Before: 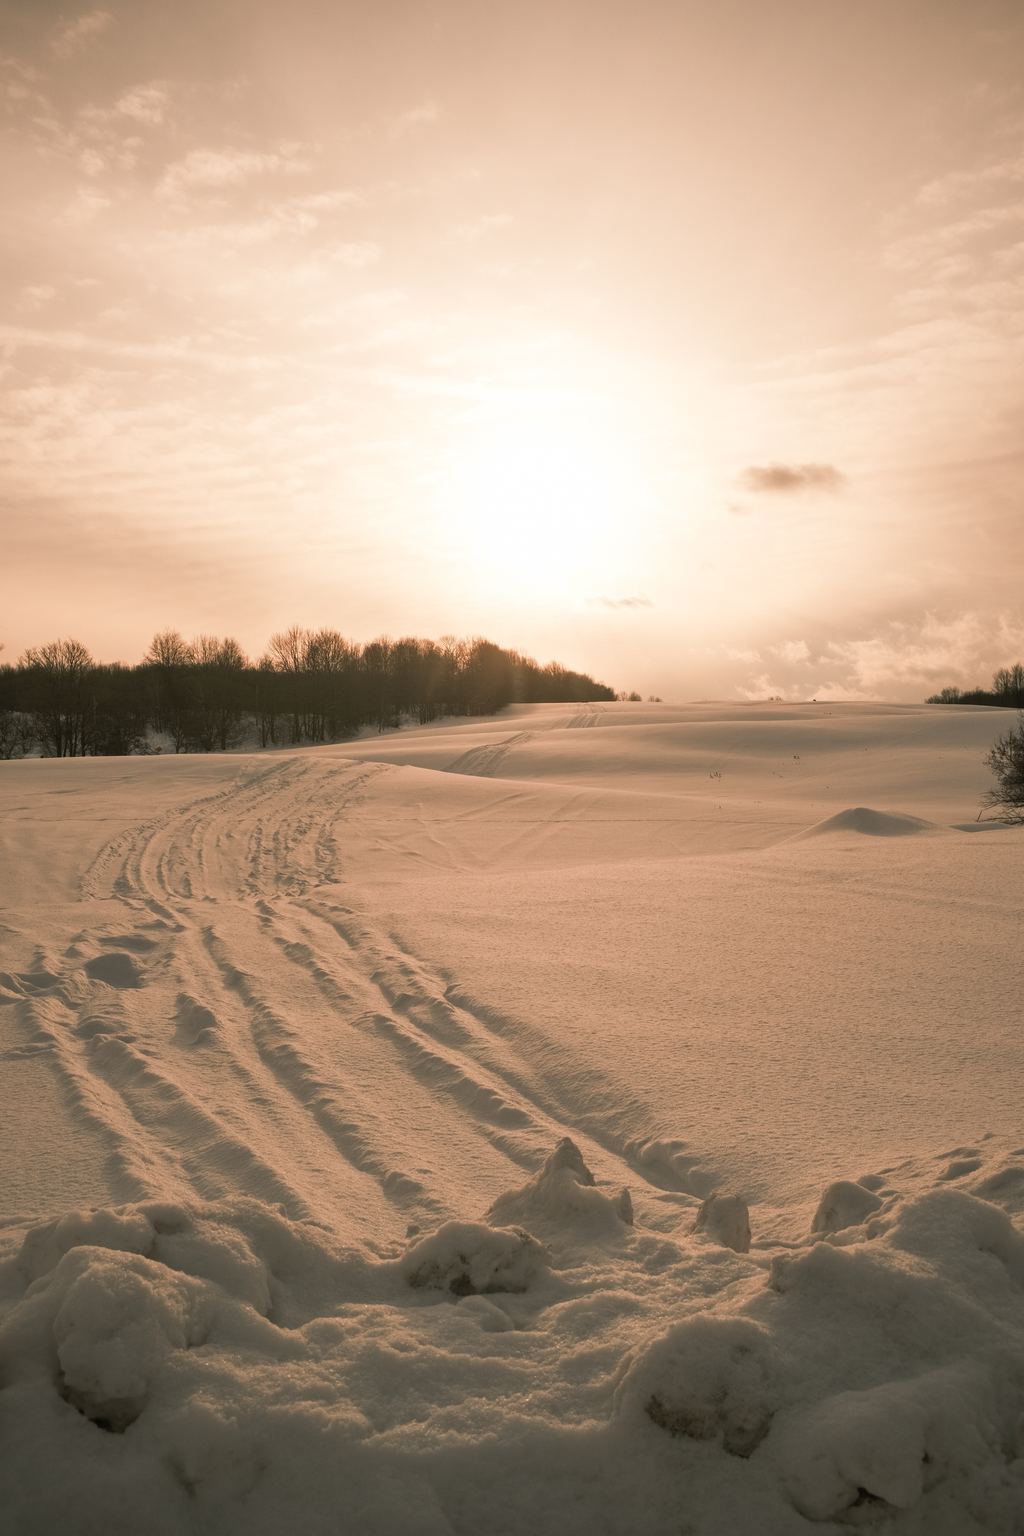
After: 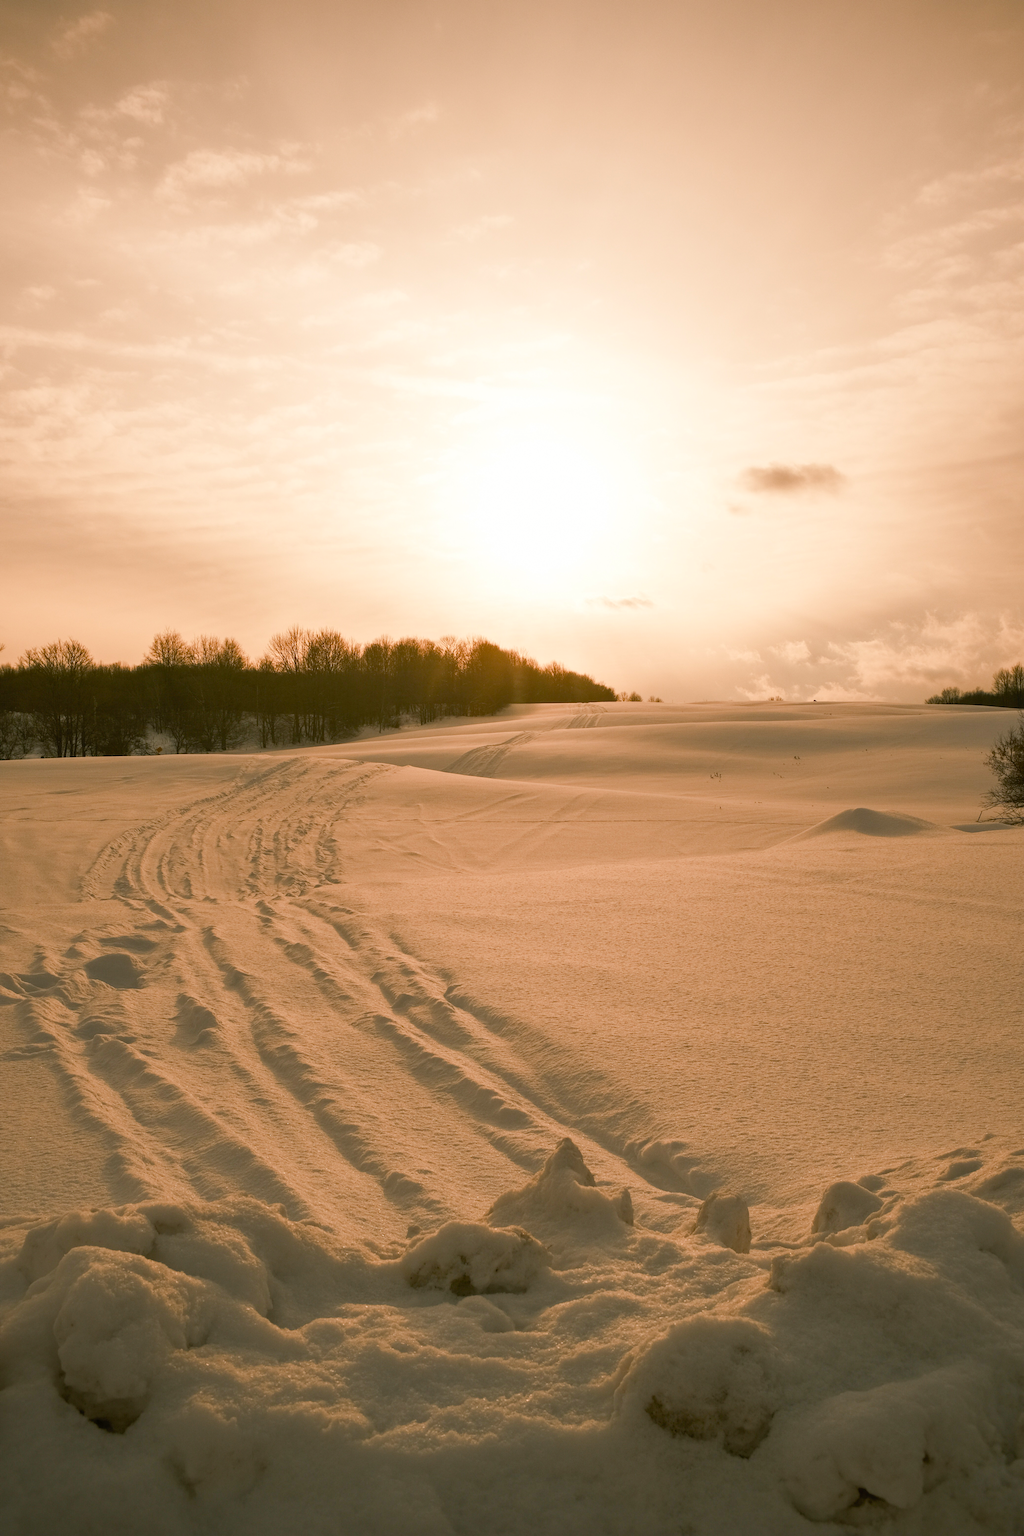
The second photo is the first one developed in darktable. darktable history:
color balance rgb: power › chroma 0.25%, power › hue 61.03°, linear chroma grading › global chroma 8.831%, perceptual saturation grading › global saturation 20%, perceptual saturation grading › highlights -25.857%, perceptual saturation grading › shadows 49.834%, global vibrance 20%
